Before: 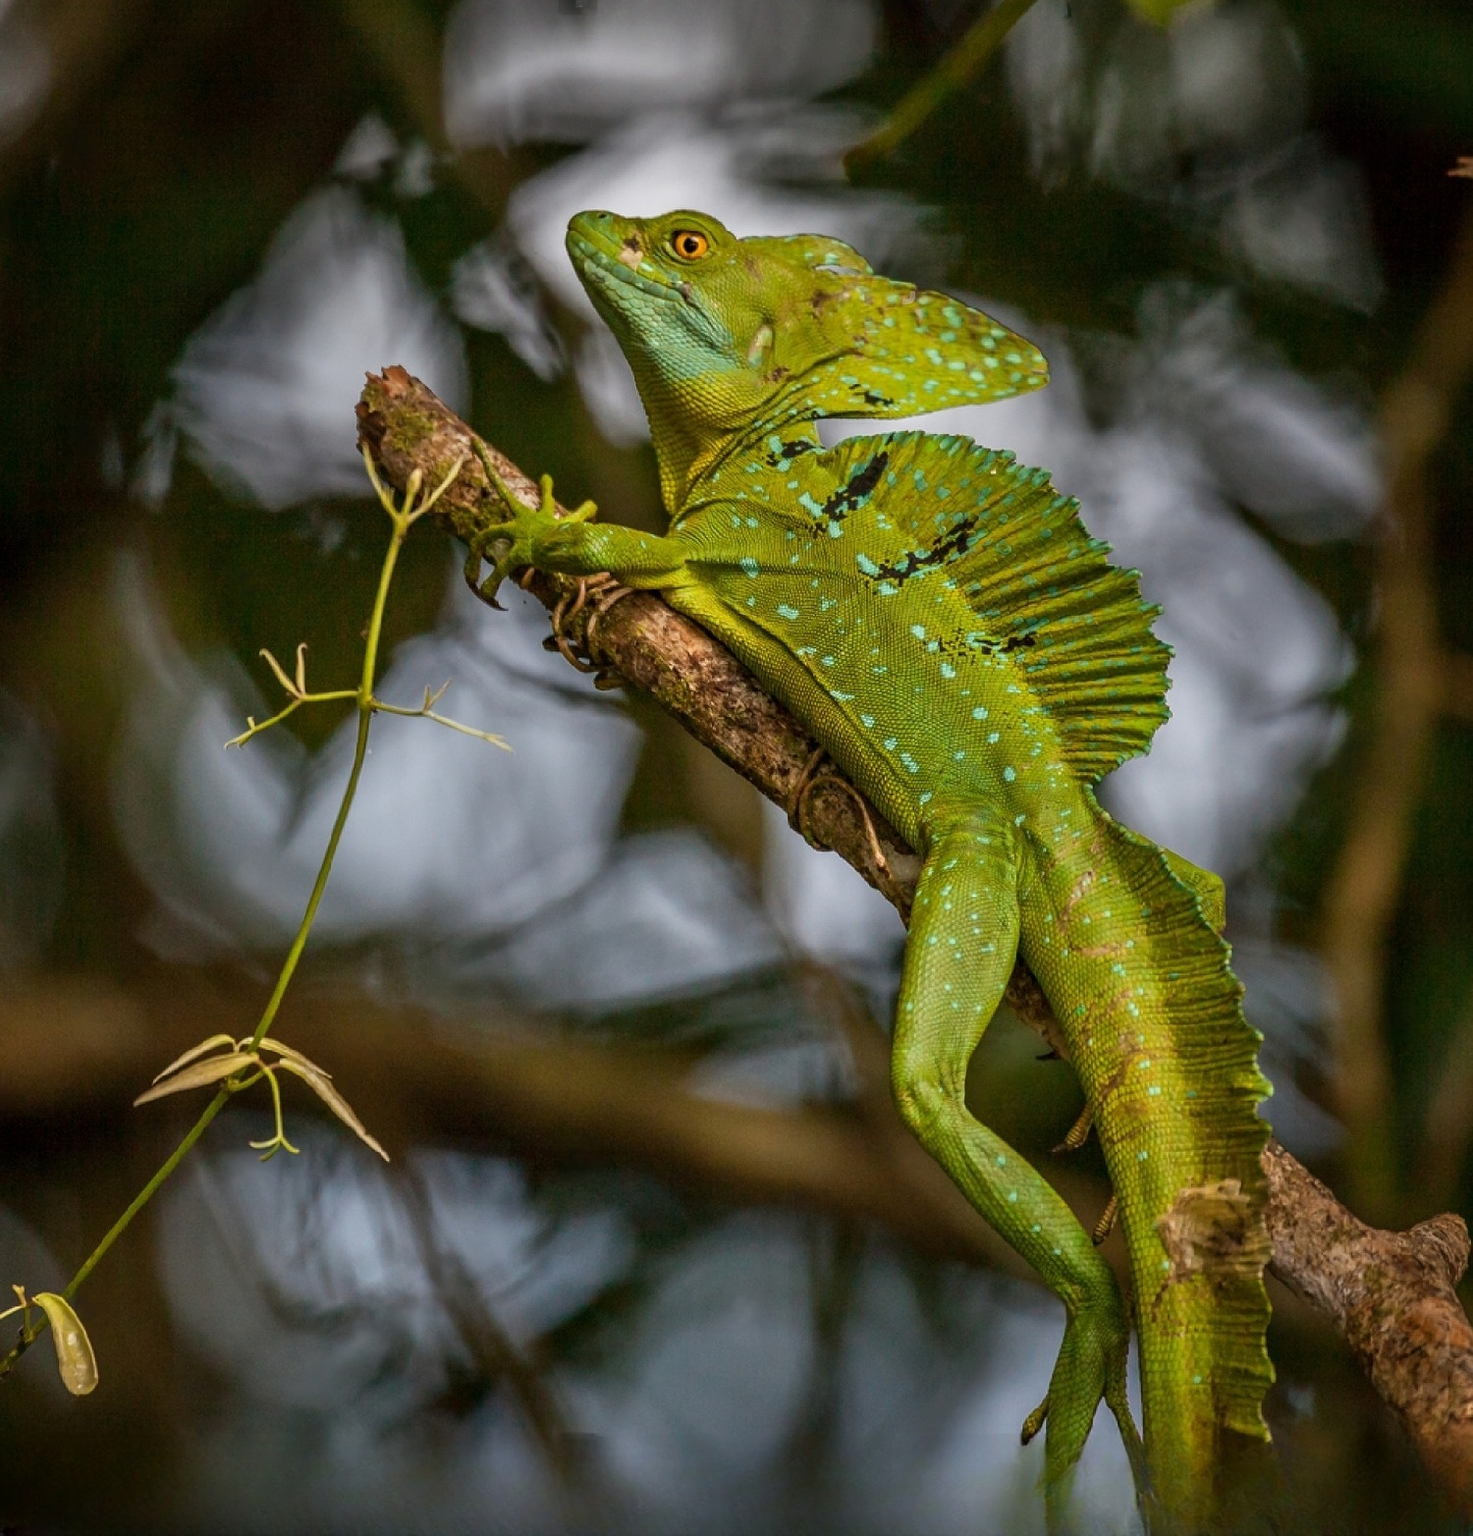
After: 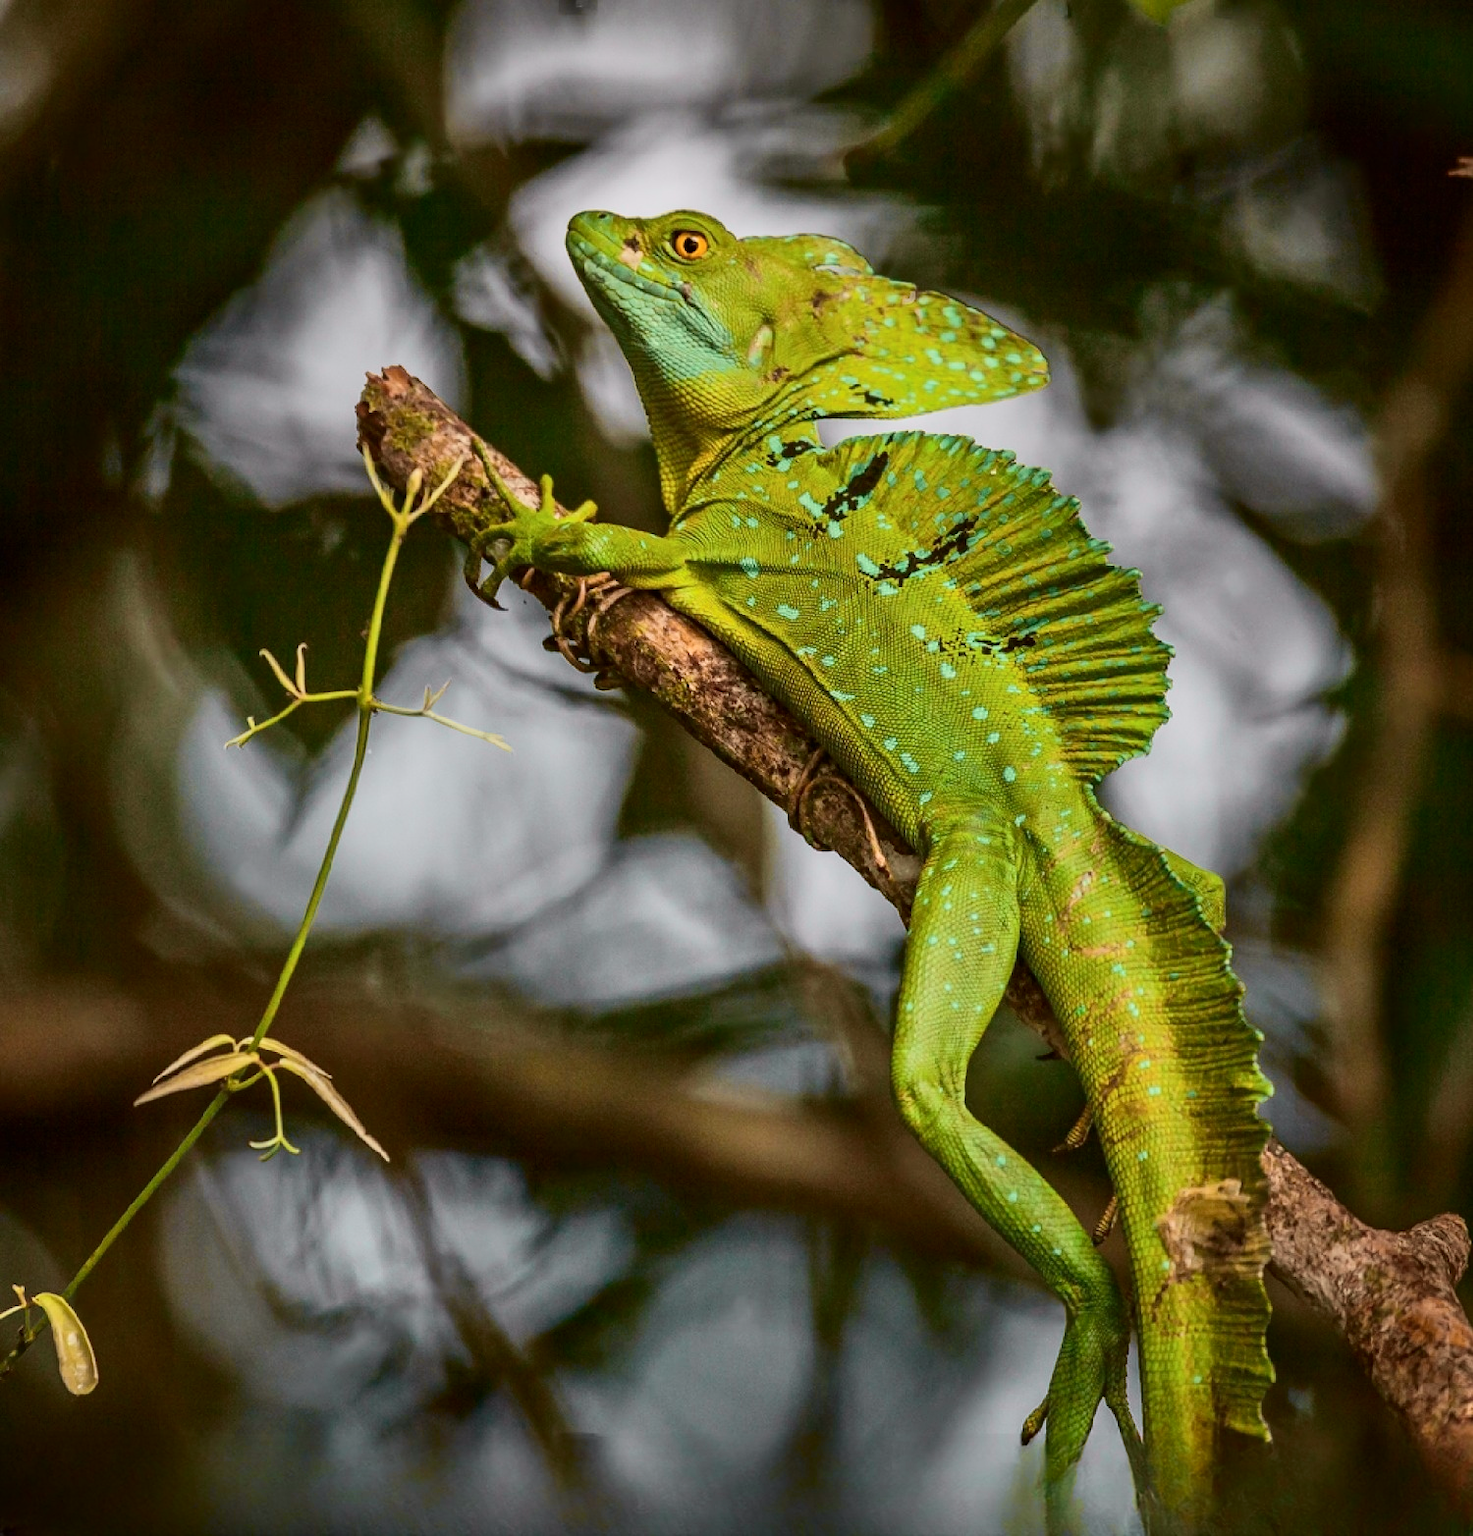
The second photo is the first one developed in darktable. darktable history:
tone curve: curves: ch0 [(0, 0.006) (0.184, 0.172) (0.405, 0.46) (0.456, 0.528) (0.634, 0.728) (0.877, 0.89) (0.984, 0.935)]; ch1 [(0, 0) (0.443, 0.43) (0.492, 0.495) (0.566, 0.582) (0.595, 0.606) (0.608, 0.609) (0.65, 0.677) (1, 1)]; ch2 [(0, 0) (0.33, 0.301) (0.421, 0.443) (0.447, 0.489) (0.492, 0.495) (0.537, 0.583) (0.586, 0.591) (0.663, 0.686) (1, 1)], color space Lab, independent channels, preserve colors none
white balance: red 0.986, blue 1.01
